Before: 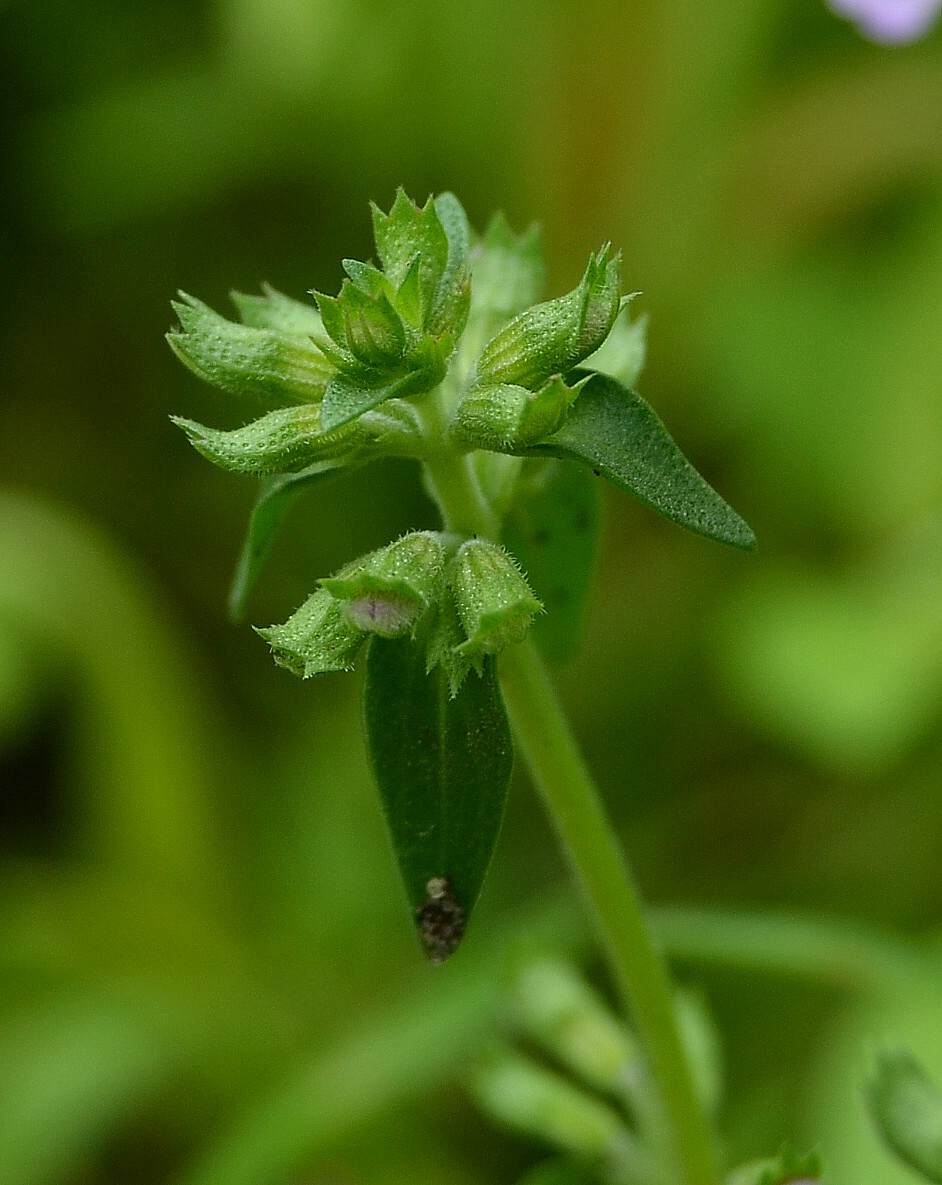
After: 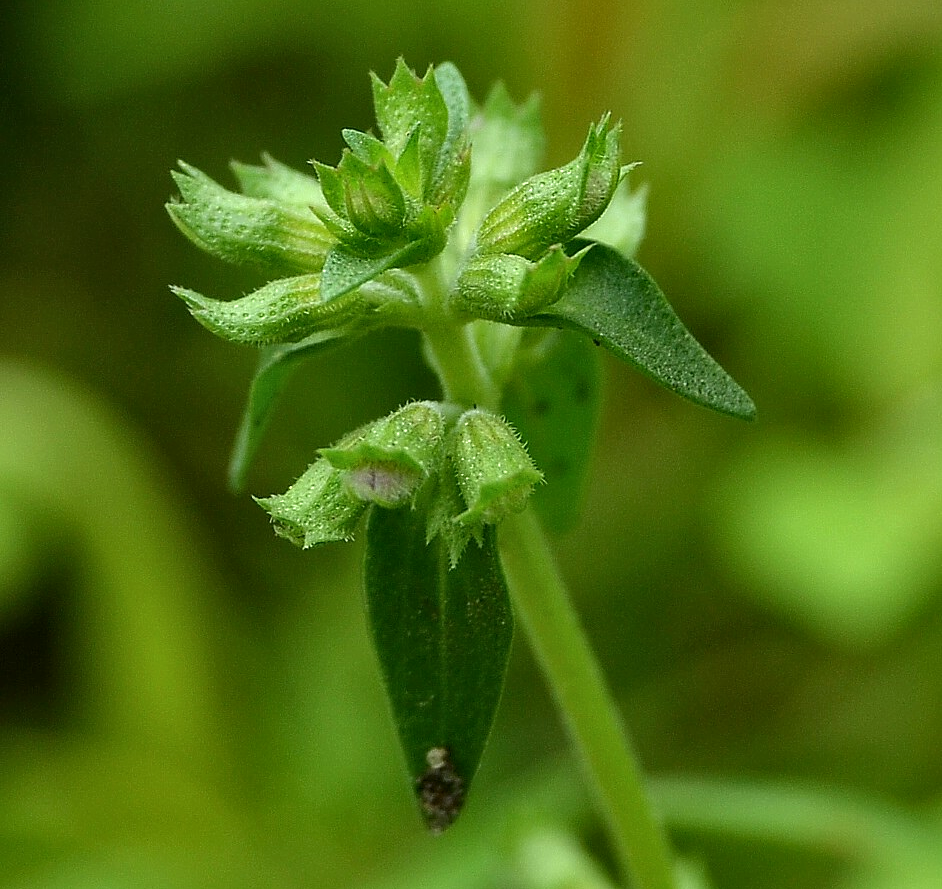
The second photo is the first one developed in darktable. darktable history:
exposure: black level correction 0, exposure 0.396 EV, compensate highlight preservation false
local contrast: mode bilateral grid, contrast 20, coarseness 50, detail 120%, midtone range 0.2
crop: top 11.035%, bottom 13.902%
